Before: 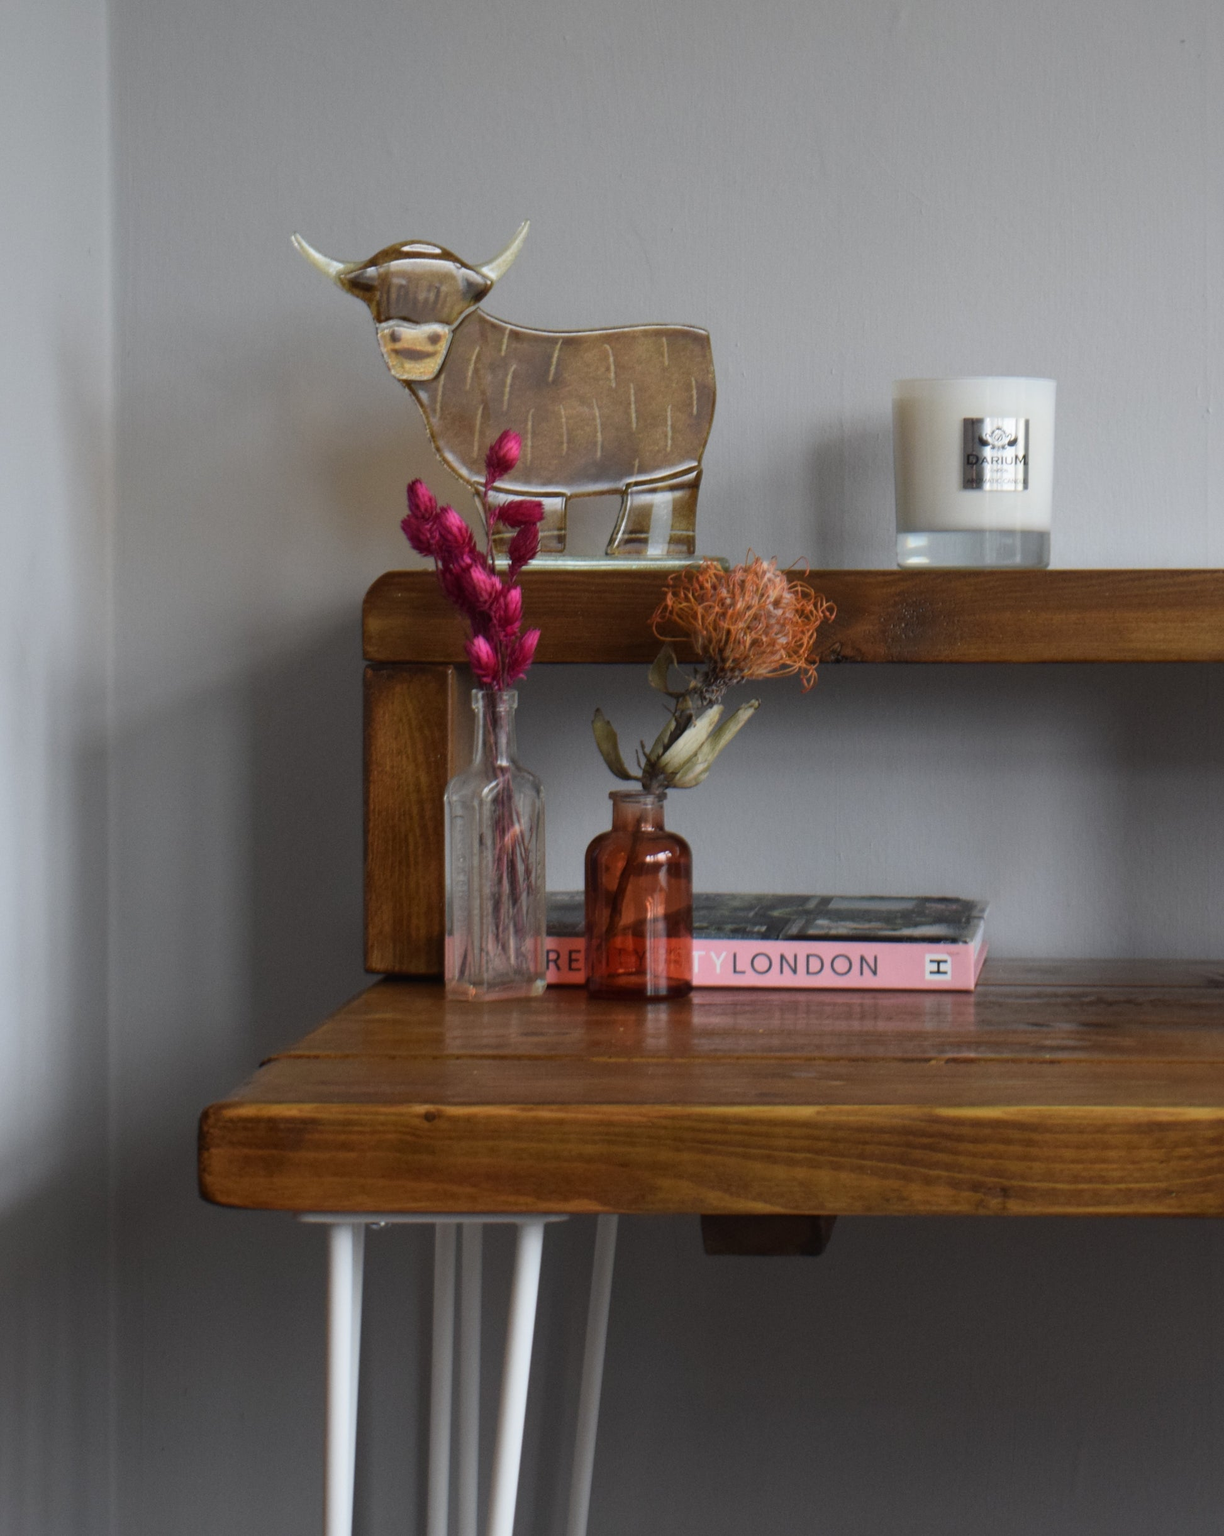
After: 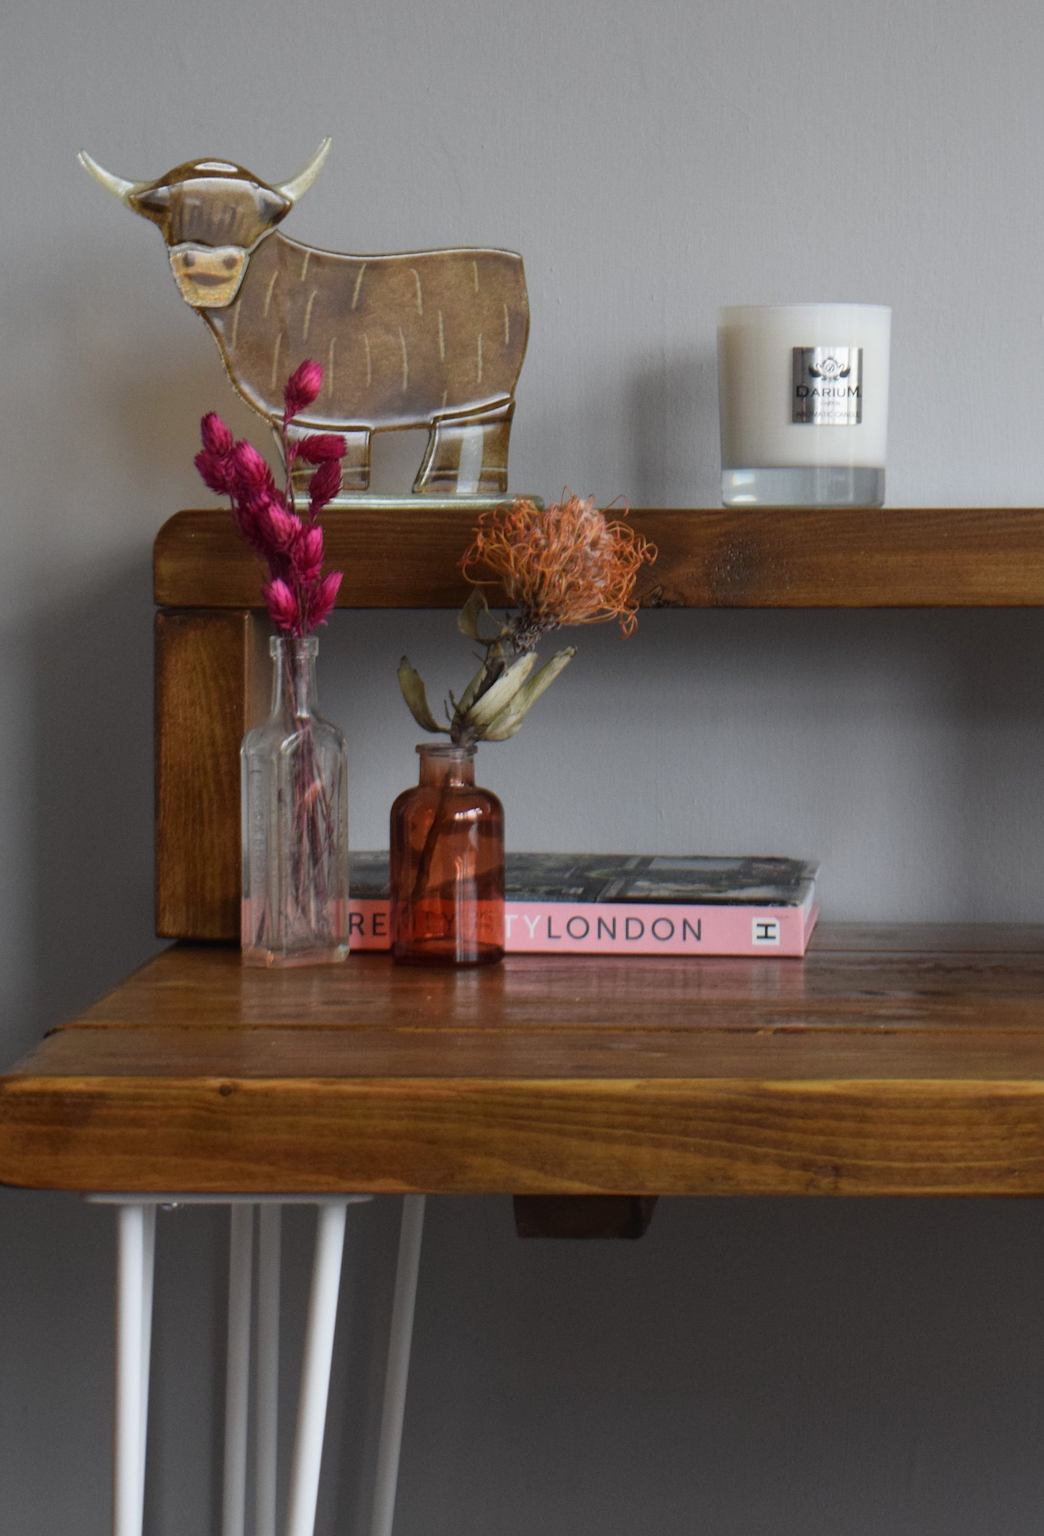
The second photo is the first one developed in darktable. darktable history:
crop and rotate: left 17.864%, top 5.999%, right 1.855%
